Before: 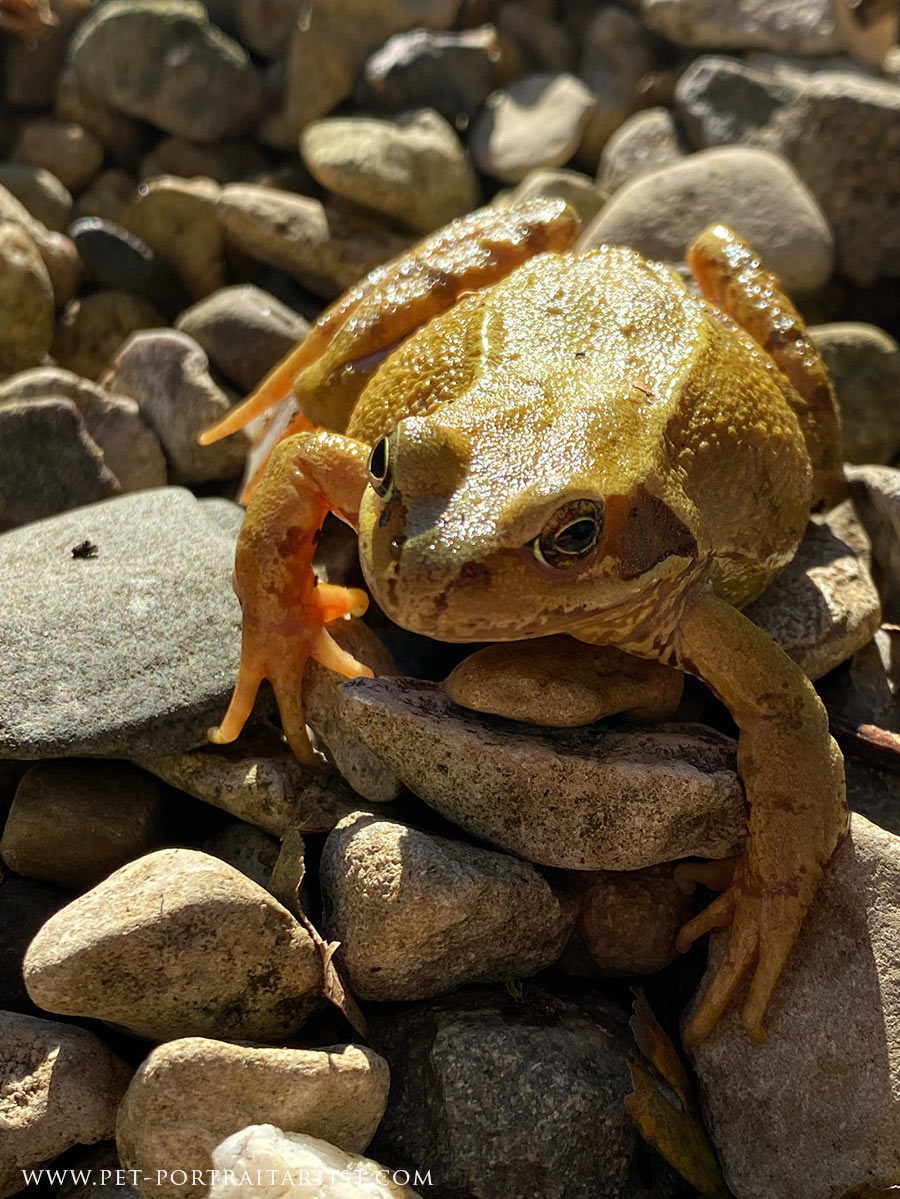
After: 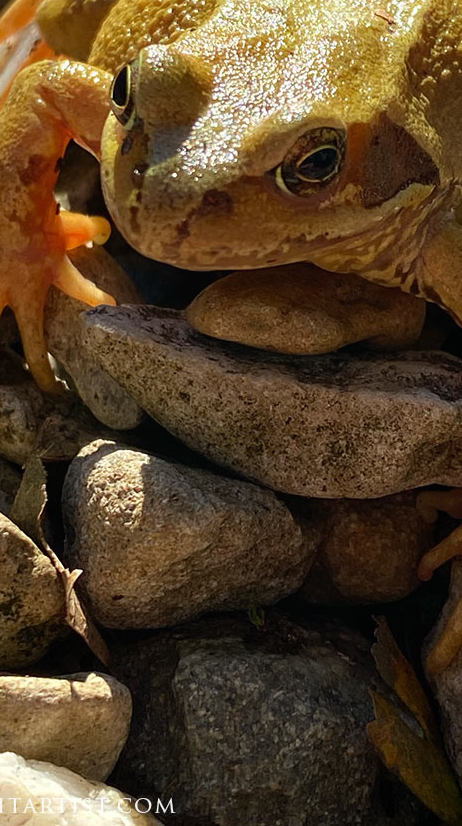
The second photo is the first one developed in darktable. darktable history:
local contrast: mode bilateral grid, contrast 100, coarseness 100, detail 92%, midtone range 0.2
crop and rotate: left 28.771%, top 31.077%, right 19.86%
